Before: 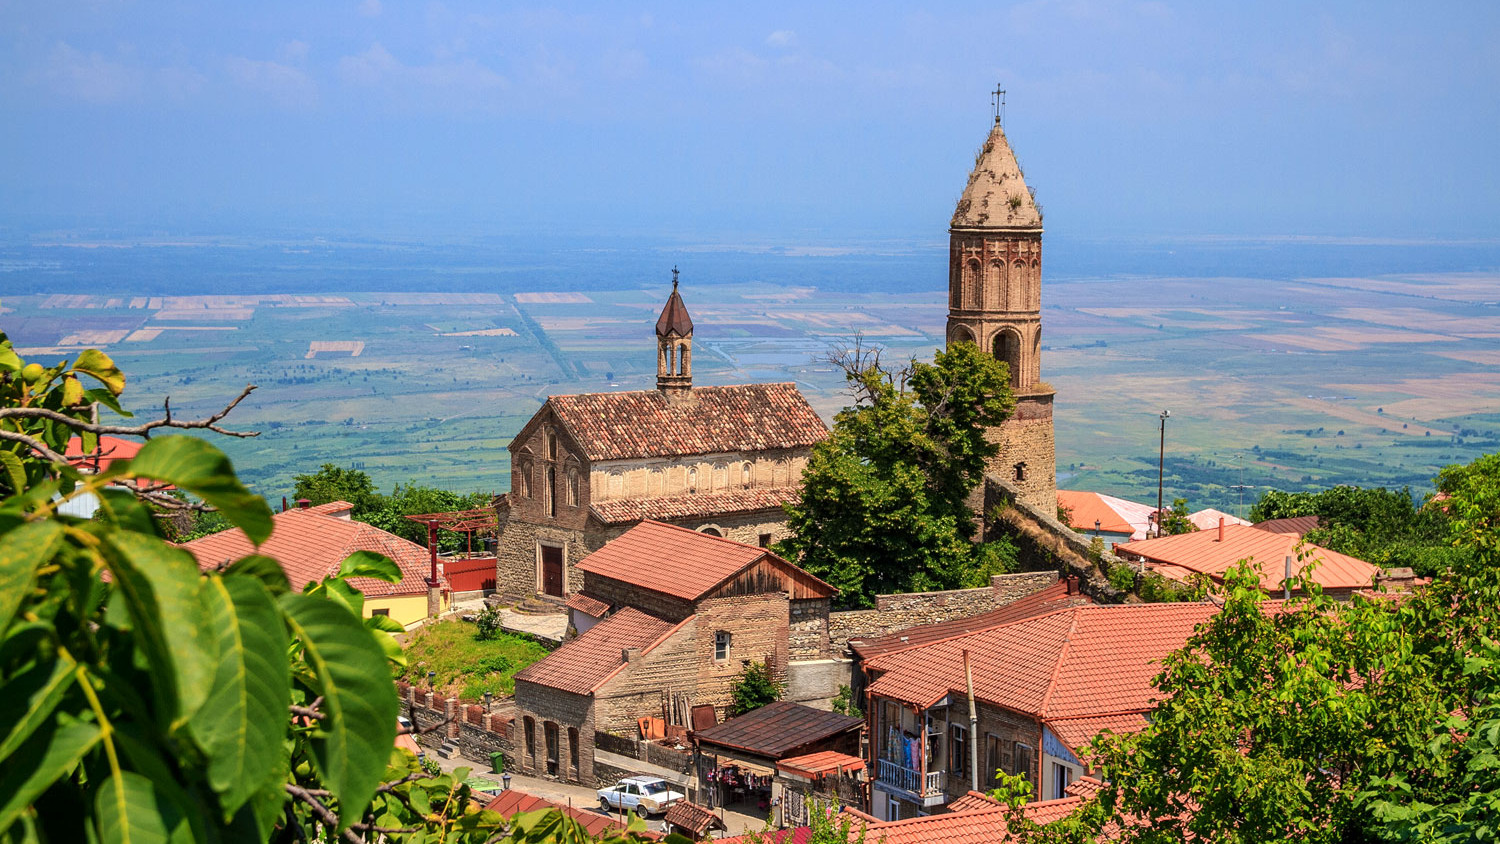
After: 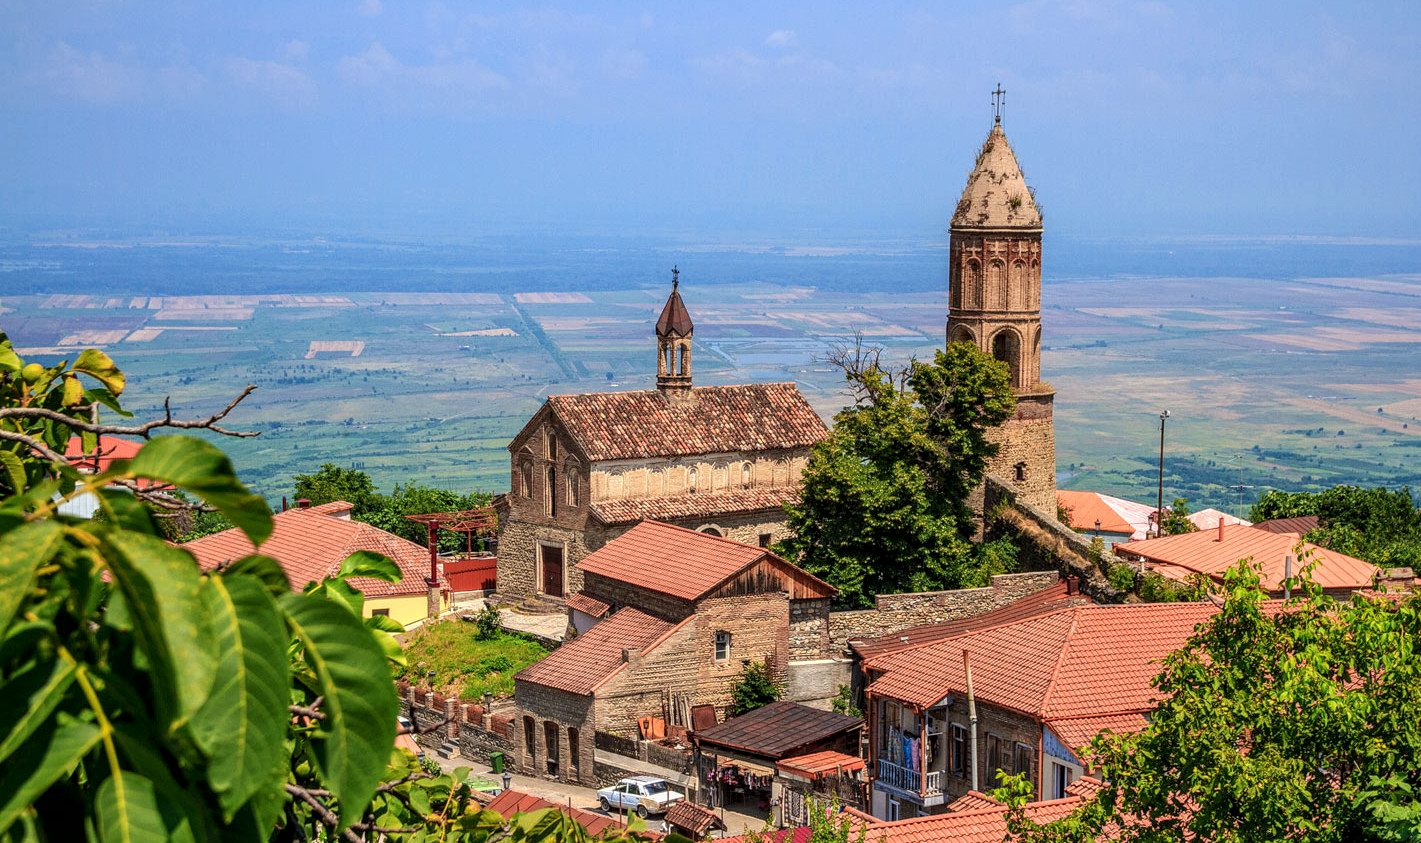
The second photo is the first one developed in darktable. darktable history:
local contrast: on, module defaults
crop and rotate: right 5.209%
